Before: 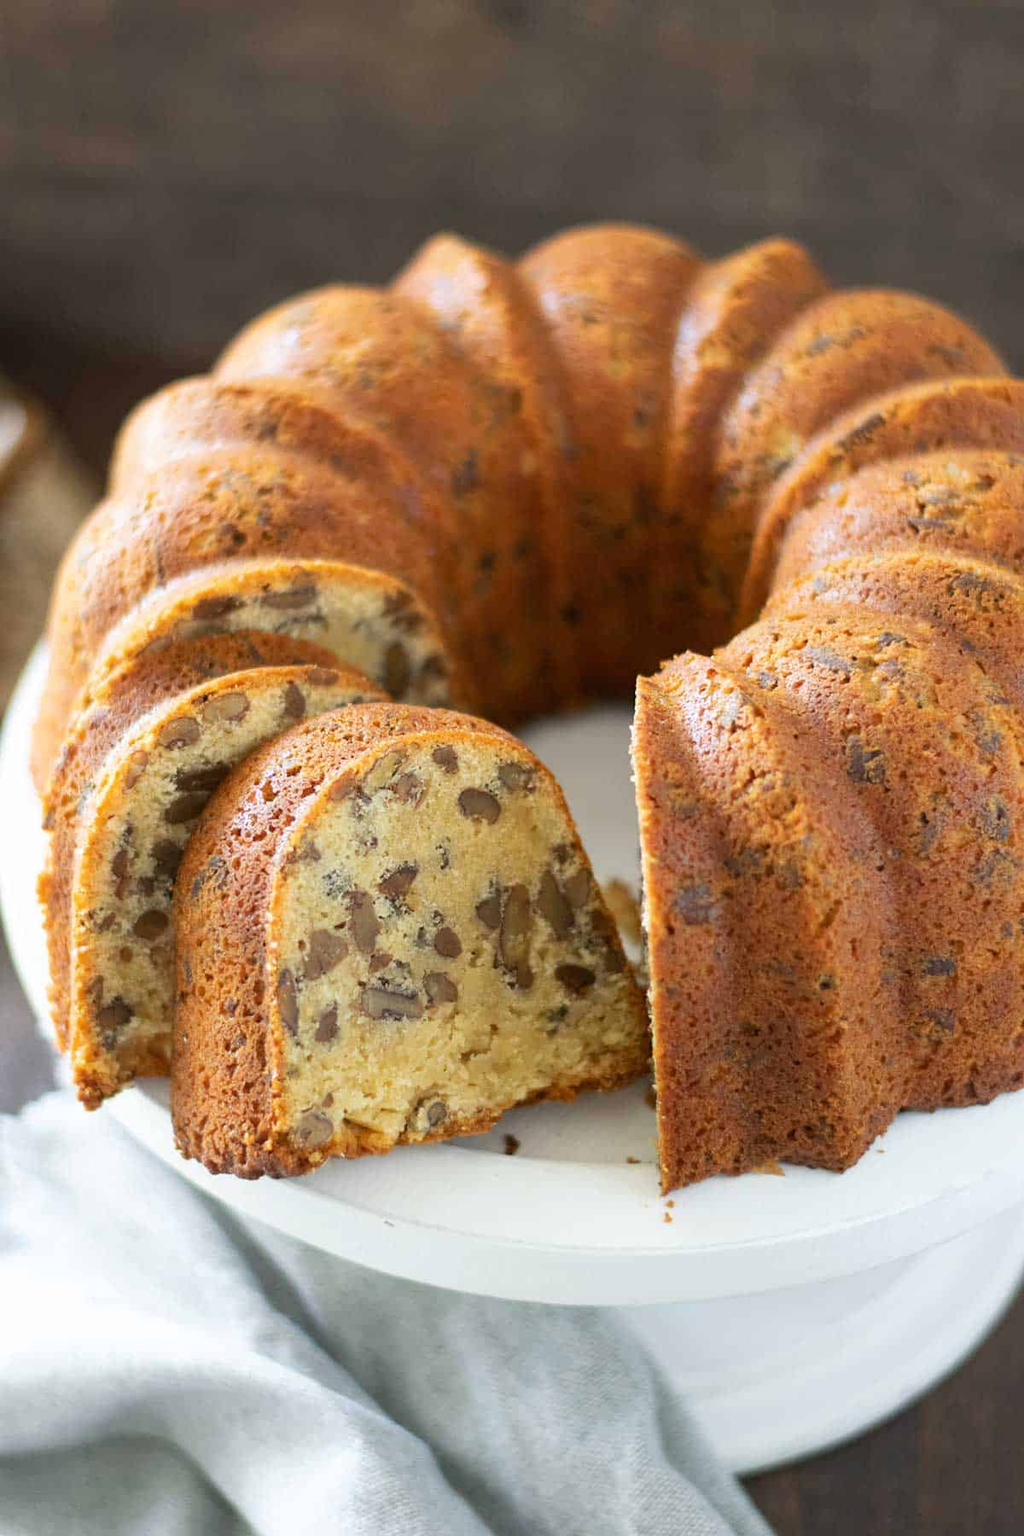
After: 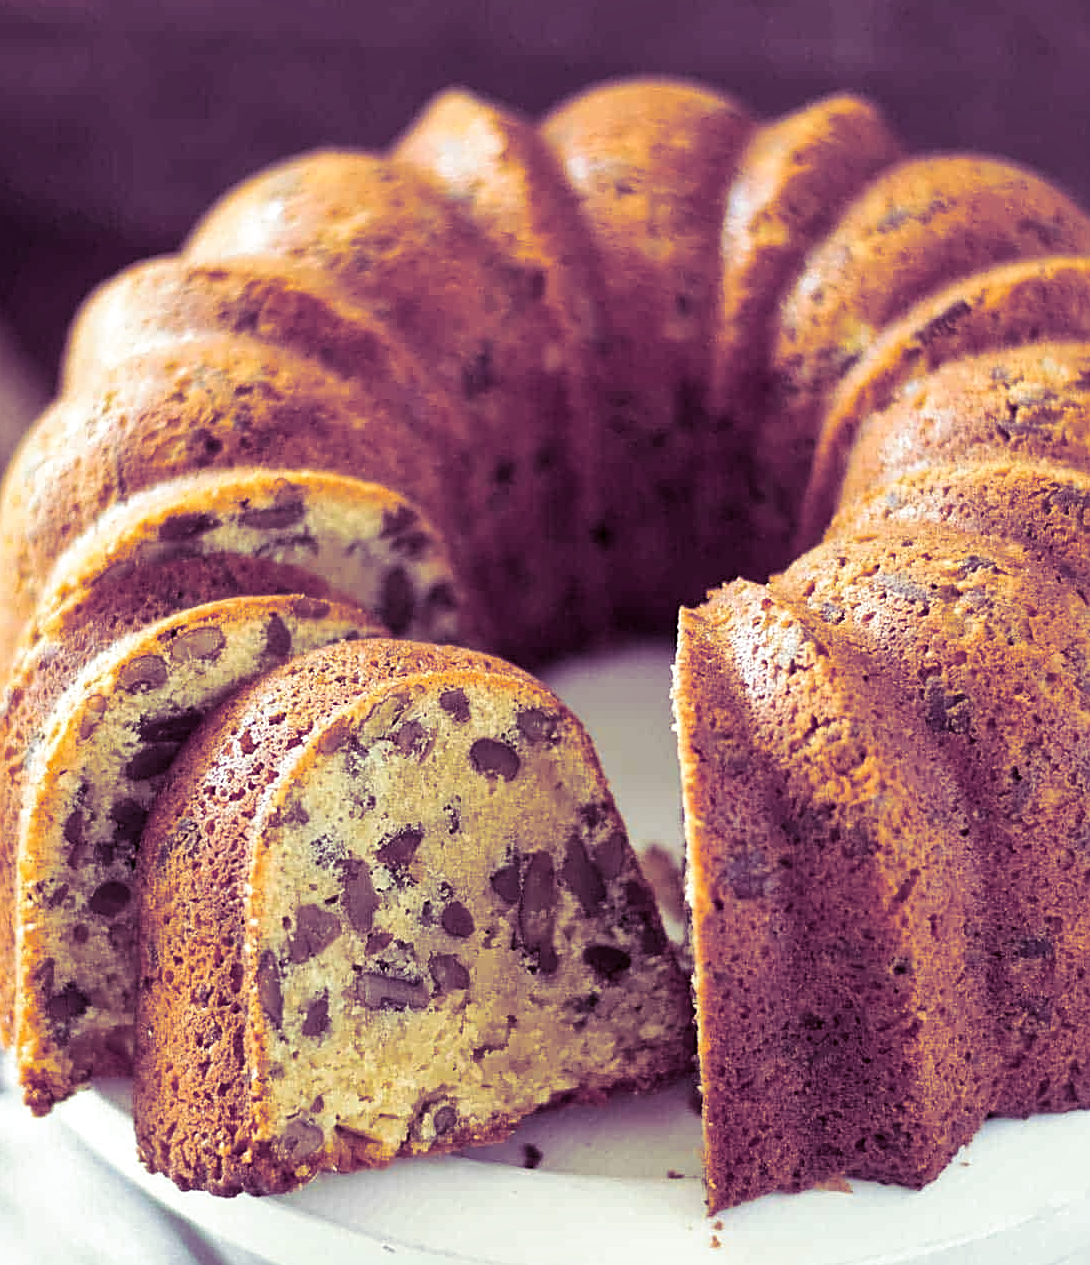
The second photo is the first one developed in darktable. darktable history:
split-toning: shadows › hue 277.2°, shadows › saturation 0.74
sharpen: on, module defaults
local contrast: mode bilateral grid, contrast 20, coarseness 50, detail 148%, midtone range 0.2
crop: left 5.596%, top 10.314%, right 3.534%, bottom 19.395%
